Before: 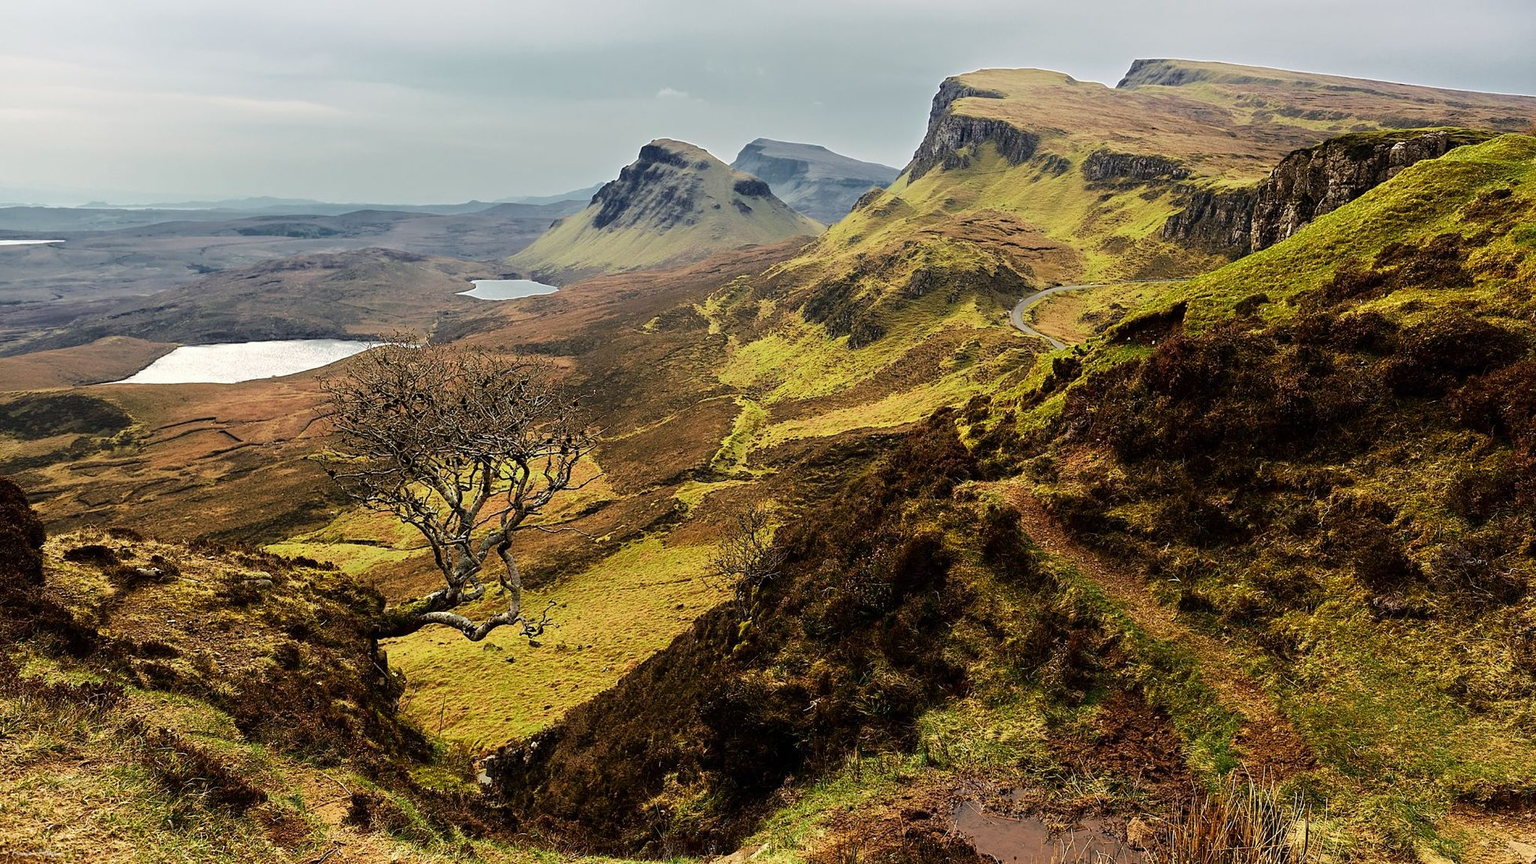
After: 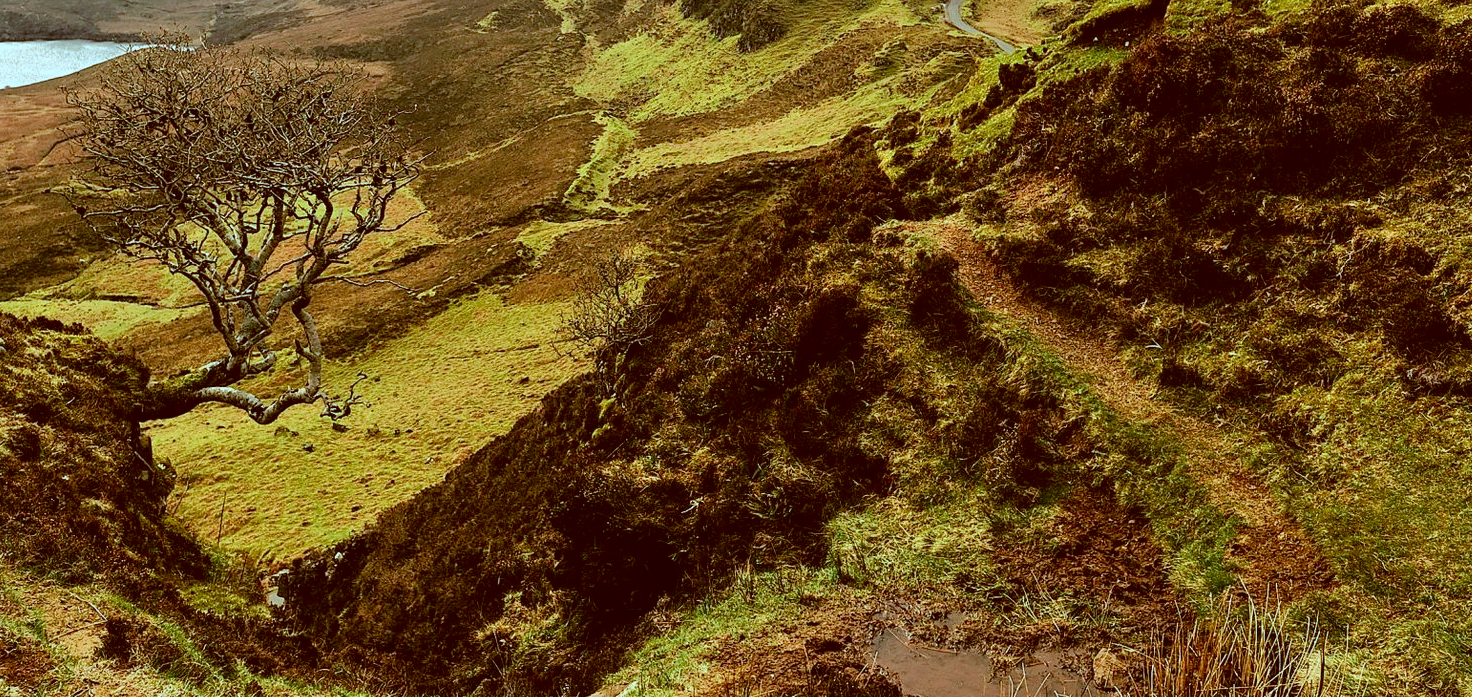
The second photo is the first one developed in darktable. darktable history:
crop and rotate: left 17.465%, top 35.678%, right 7.2%, bottom 0.924%
color correction: highlights a* -14.33, highlights b* -16.17, shadows a* 10.44, shadows b* 30.11
shadows and highlights: shadows 43.68, white point adjustment -1.54, soften with gaussian
